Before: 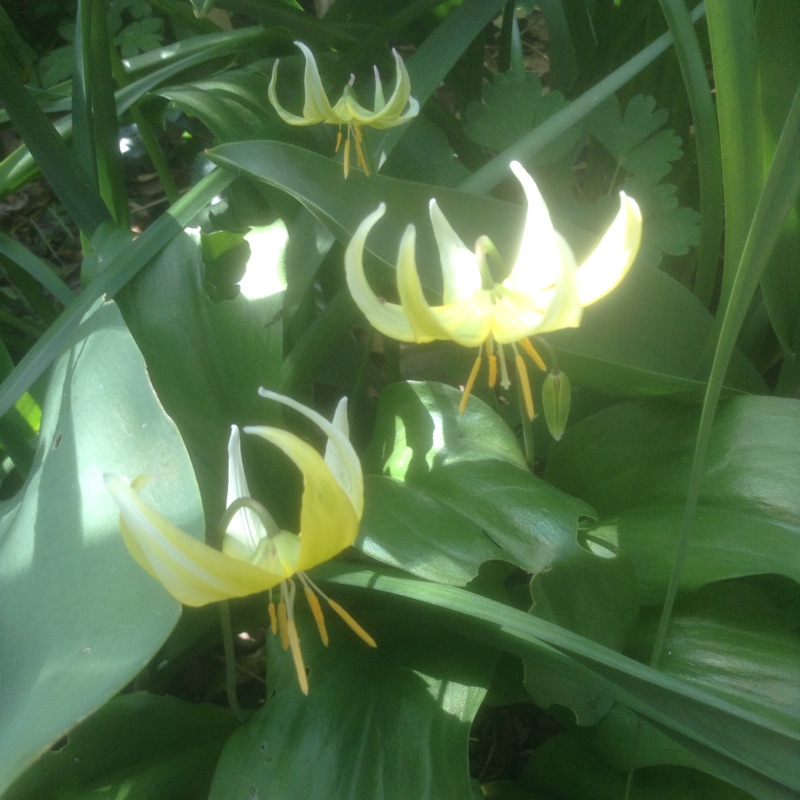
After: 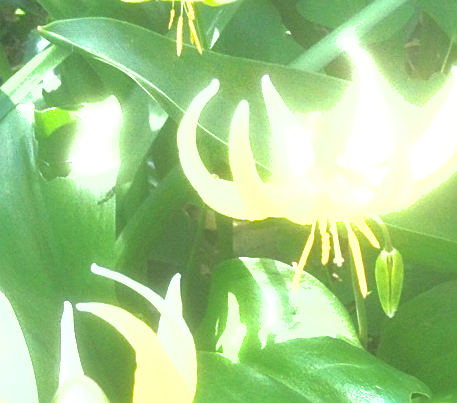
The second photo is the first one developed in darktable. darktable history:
shadows and highlights: on, module defaults
exposure: exposure 2 EV, compensate exposure bias true, compensate highlight preservation false
sharpen: on, module defaults
crop: left 20.932%, top 15.471%, right 21.848%, bottom 34.081%
